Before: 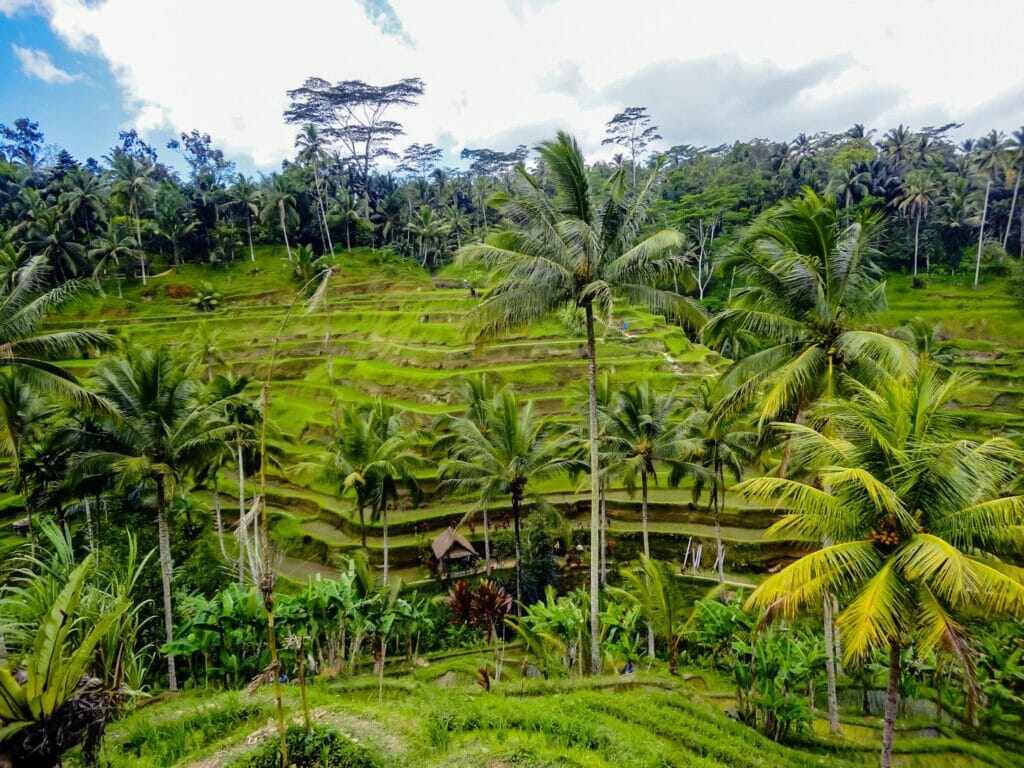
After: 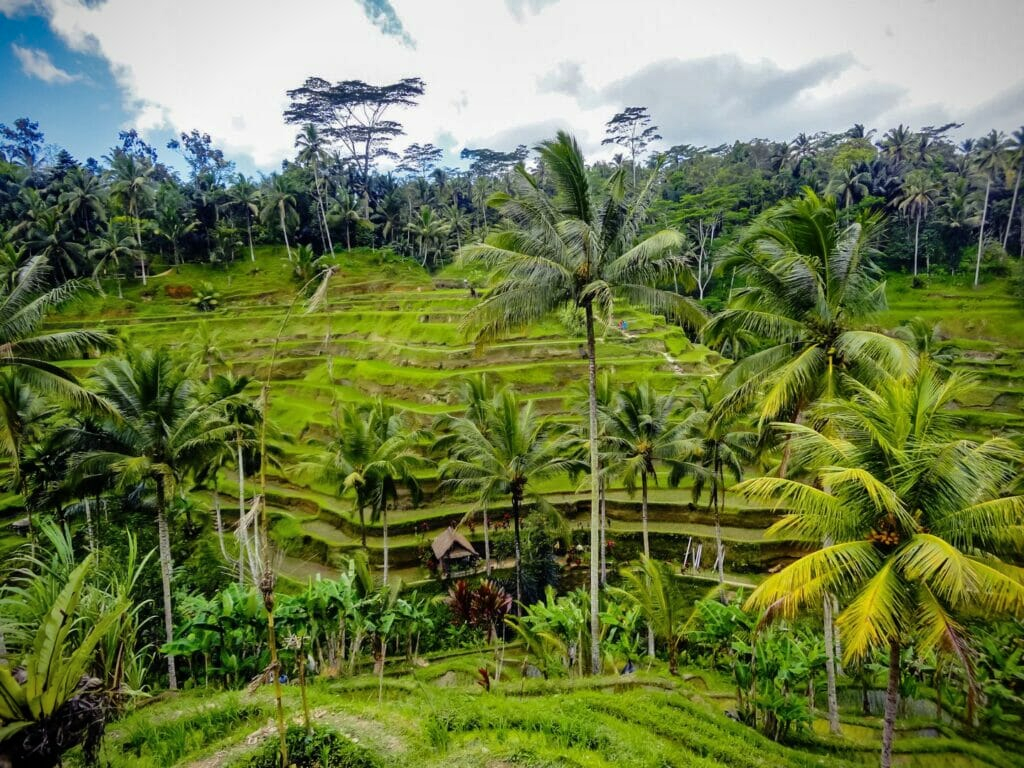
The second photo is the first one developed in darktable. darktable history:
vignetting: fall-off radius 61.24%, brightness -0.598, saturation -0.001
shadows and highlights: shadows 39.71, highlights -52.76, low approximation 0.01, soften with gaussian
